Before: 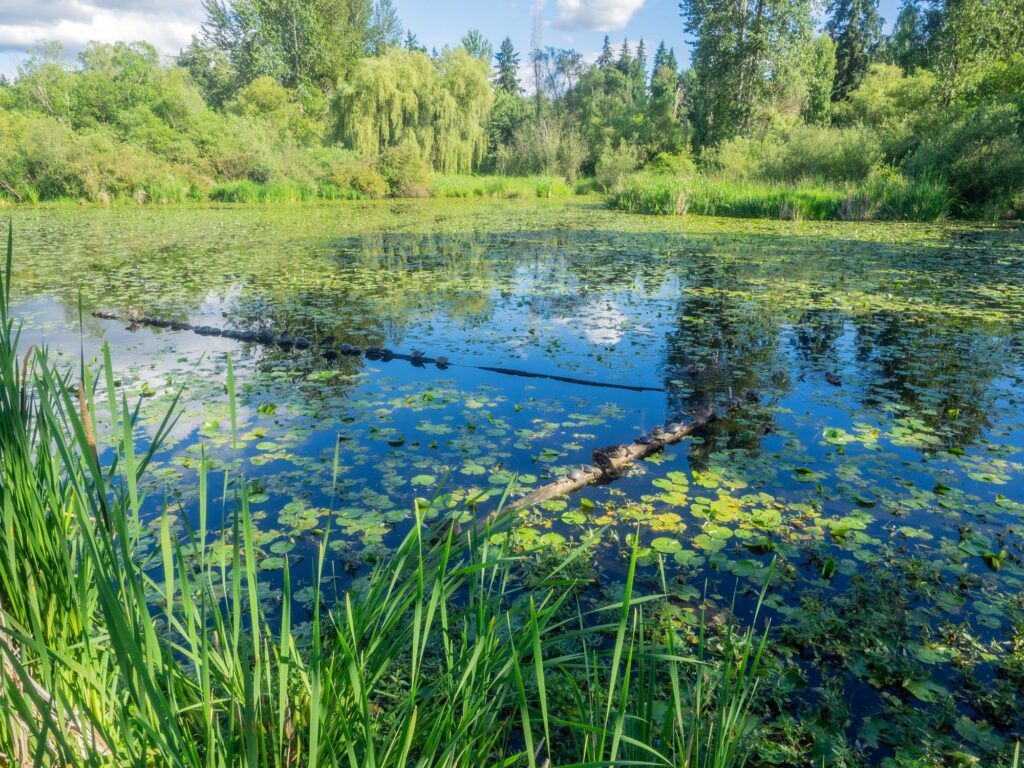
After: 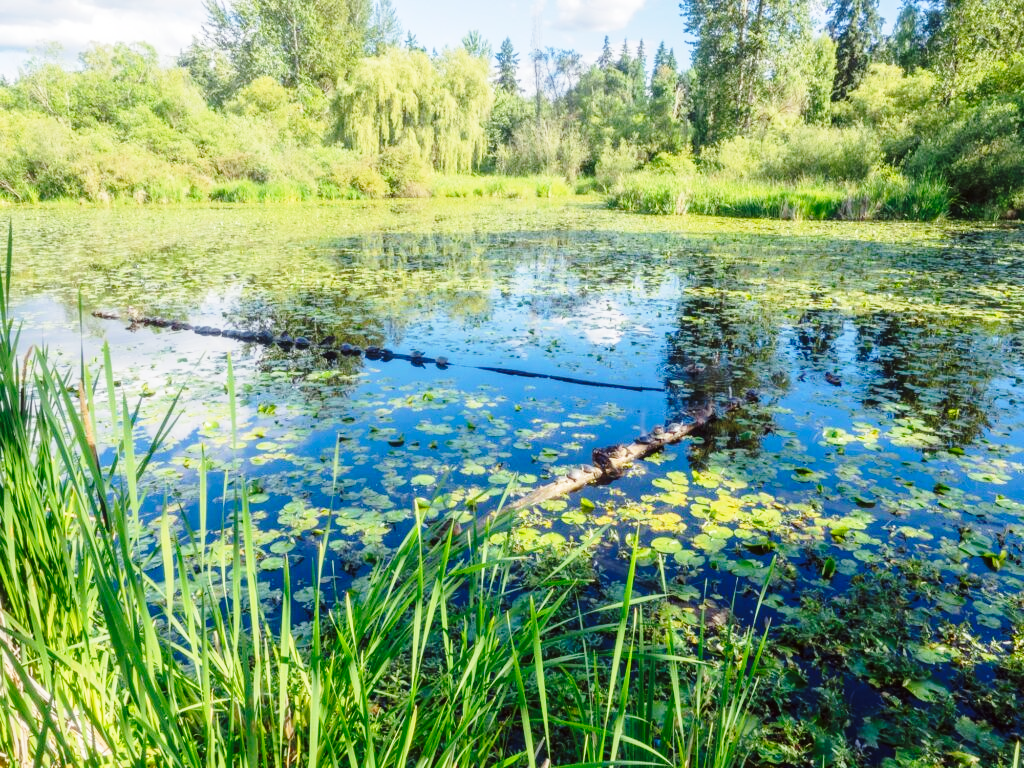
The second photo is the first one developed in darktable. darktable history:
base curve: curves: ch0 [(0, 0) (0.028, 0.03) (0.121, 0.232) (0.46, 0.748) (0.859, 0.968) (1, 1)], preserve colors none
color balance: mode lift, gamma, gain (sRGB), lift [1, 1.049, 1, 1]
